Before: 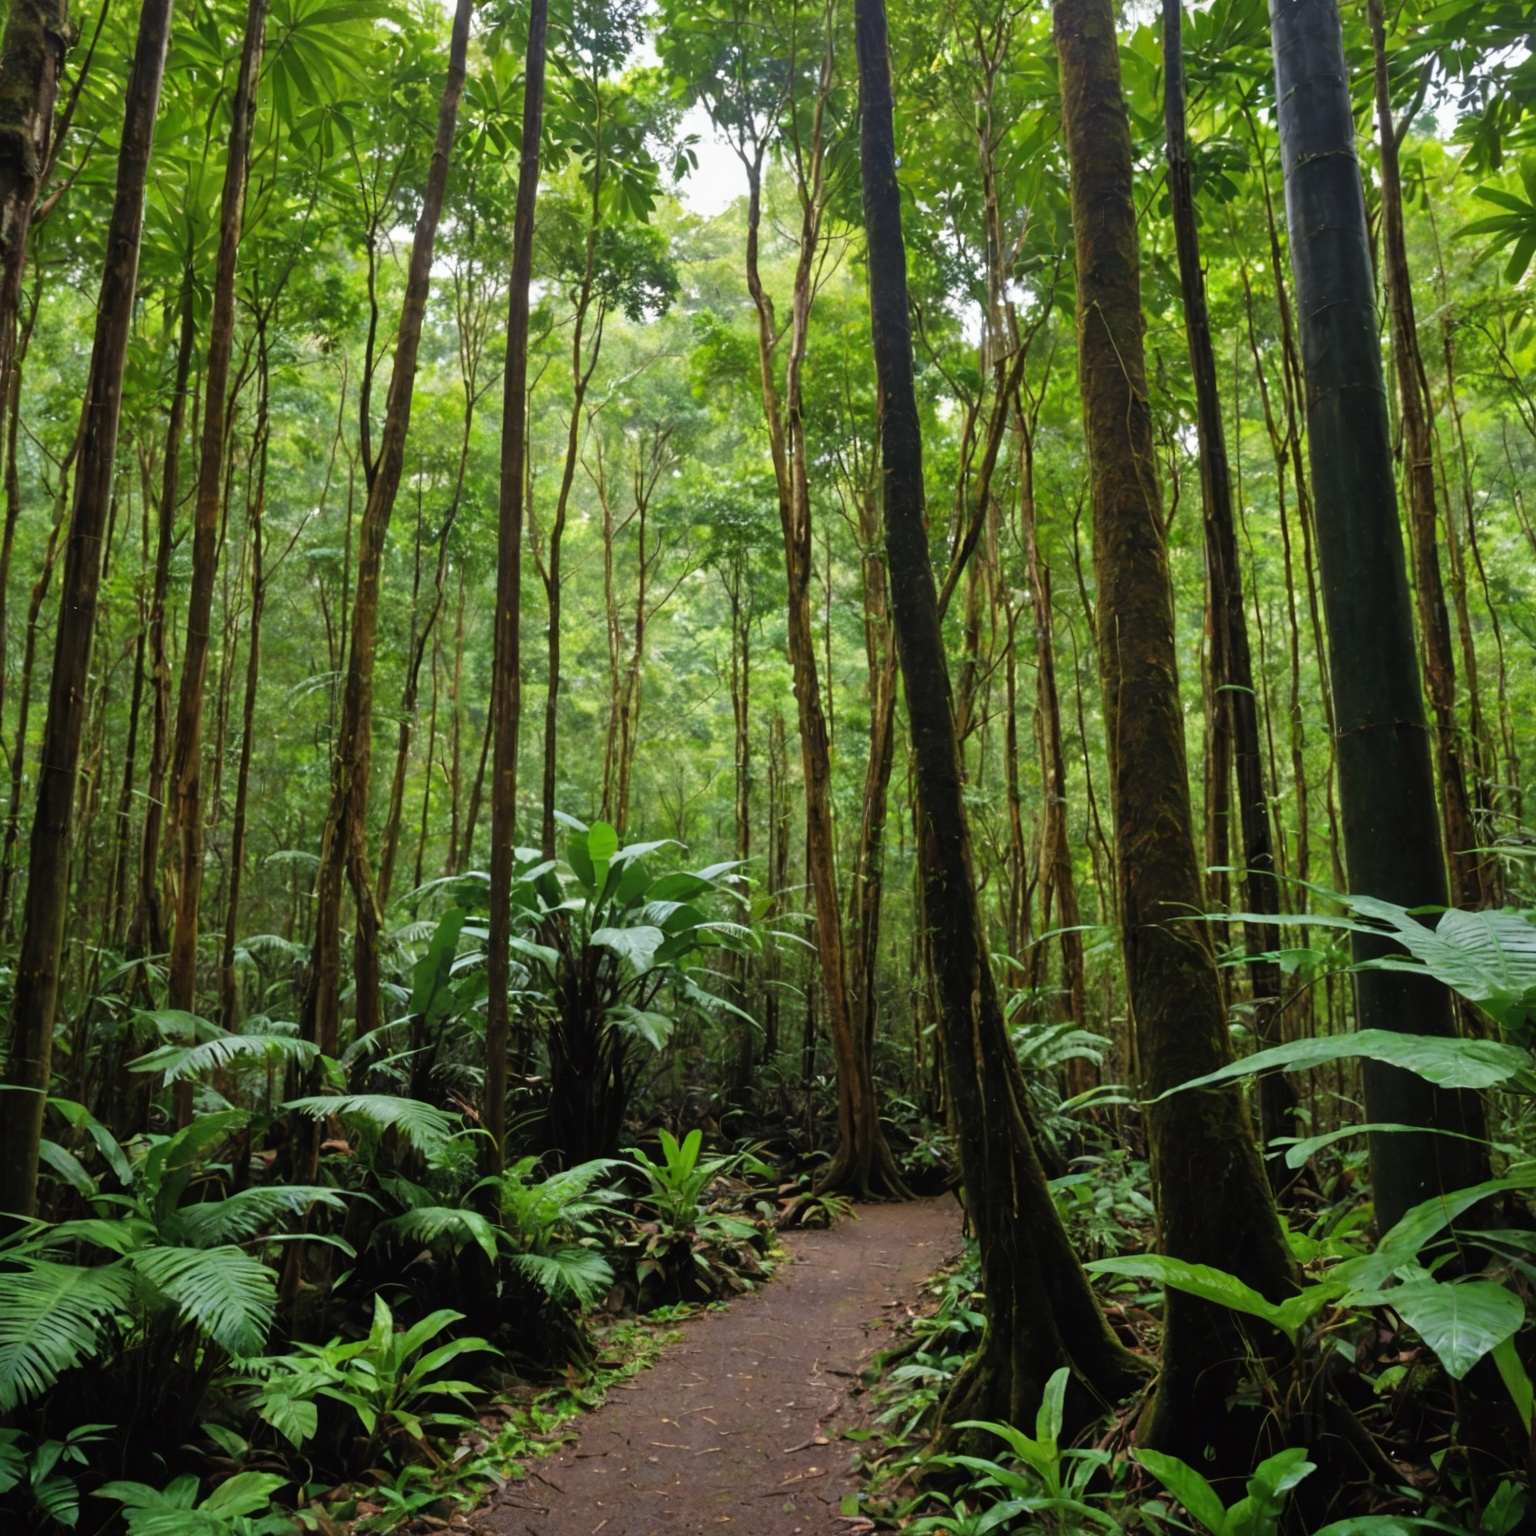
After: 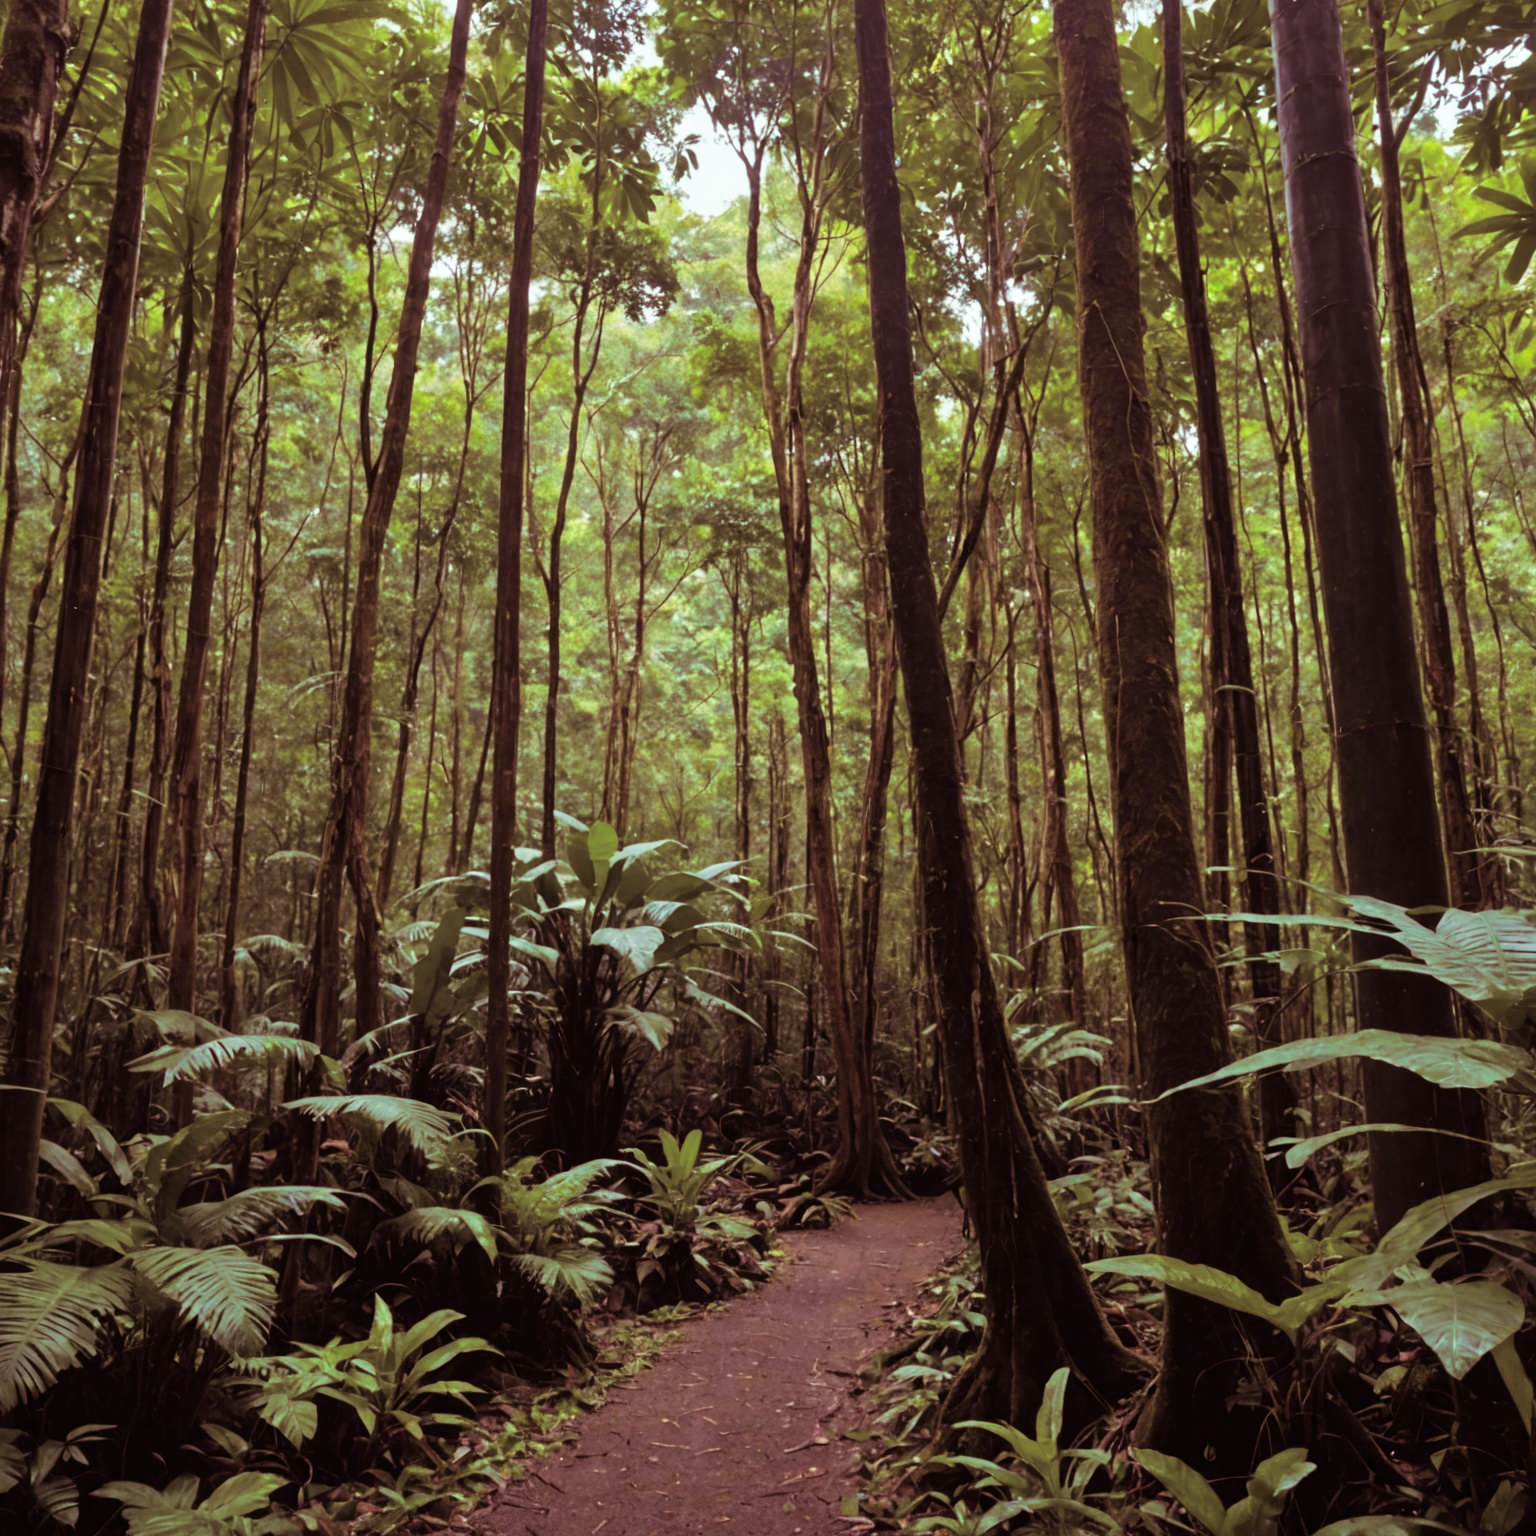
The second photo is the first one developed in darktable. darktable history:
contrast brightness saturation: saturation -0.04
split-toning: highlights › hue 180°
